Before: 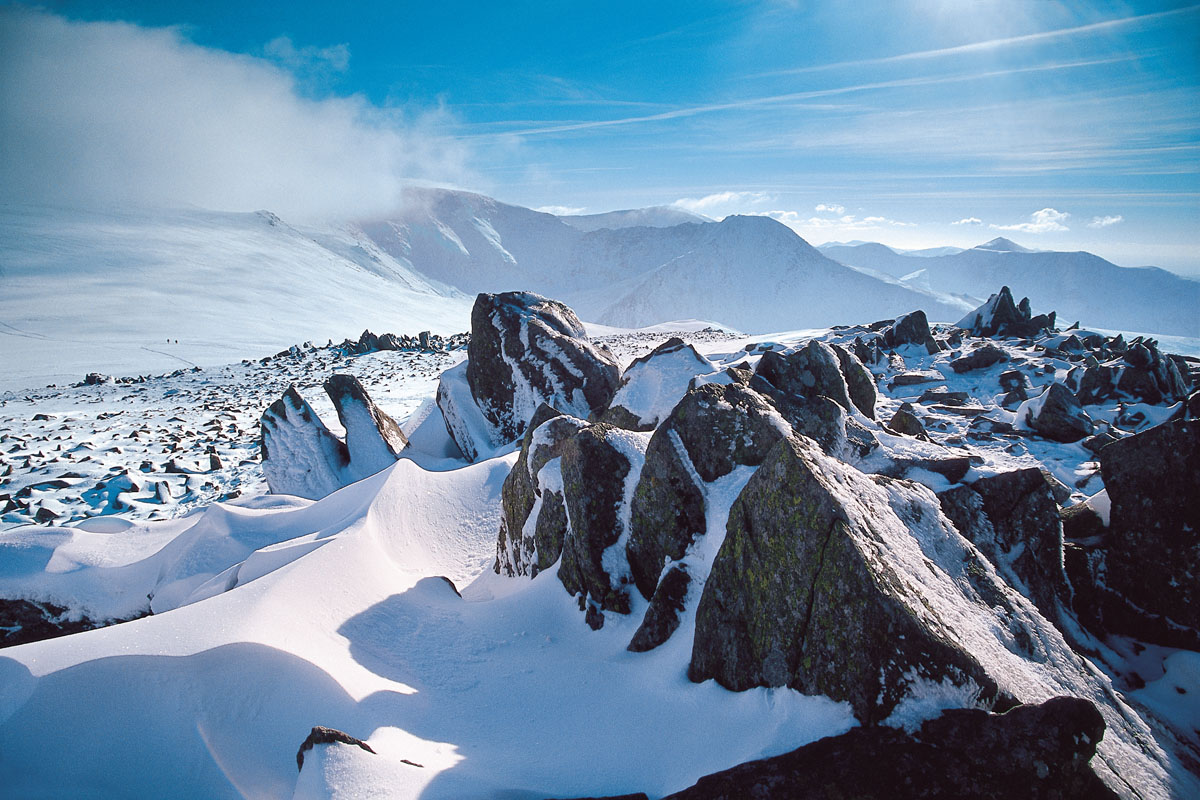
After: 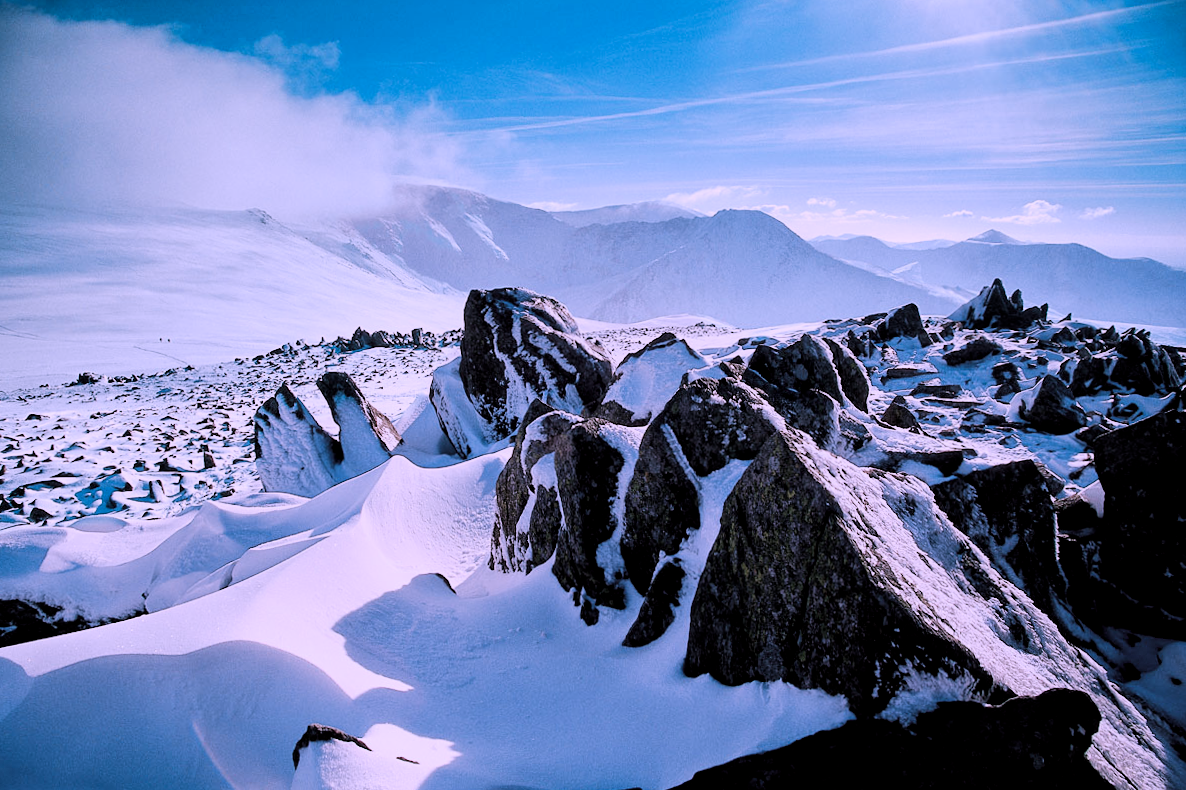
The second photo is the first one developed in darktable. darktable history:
rotate and perspective: rotation -0.45°, automatic cropping original format, crop left 0.008, crop right 0.992, crop top 0.012, crop bottom 0.988
local contrast: highlights 100%, shadows 100%, detail 120%, midtone range 0.2
color correction: highlights a* 15.03, highlights b* -25.07
filmic rgb: black relative exposure -5 EV, hardness 2.88, contrast 1.3, highlights saturation mix -30%
